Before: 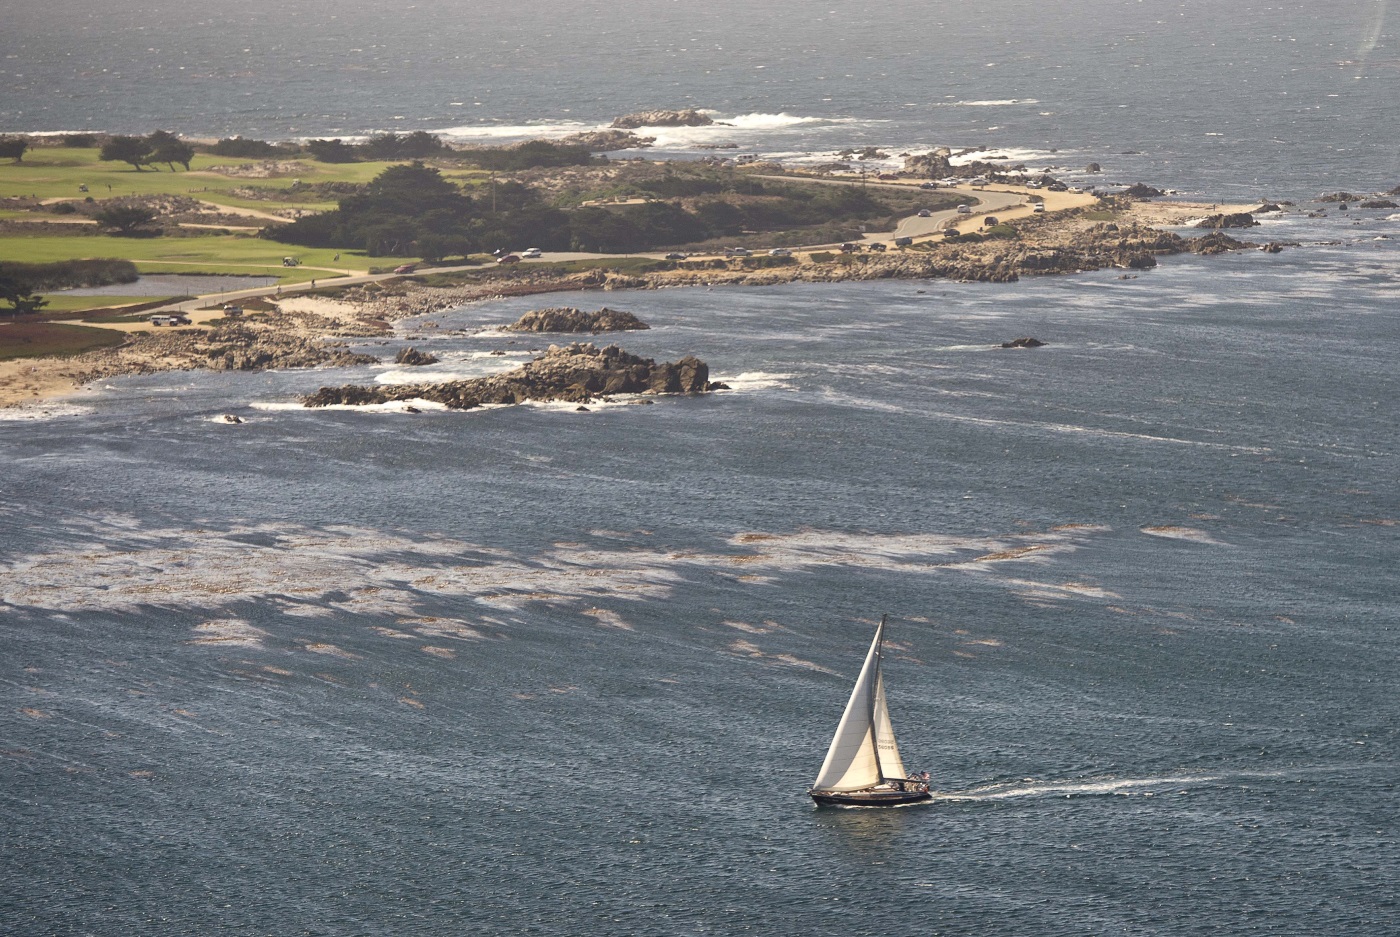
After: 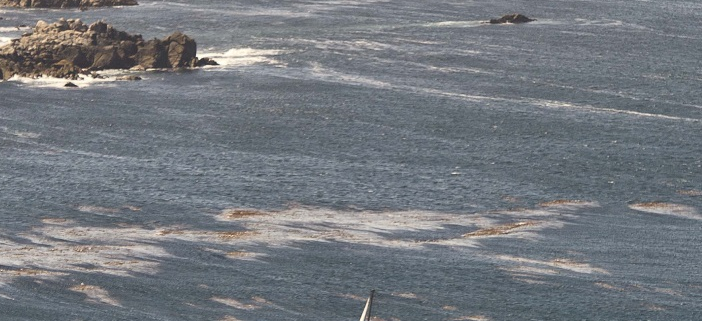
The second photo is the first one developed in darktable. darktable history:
crop: left 36.598%, top 34.609%, right 13.207%, bottom 31.039%
